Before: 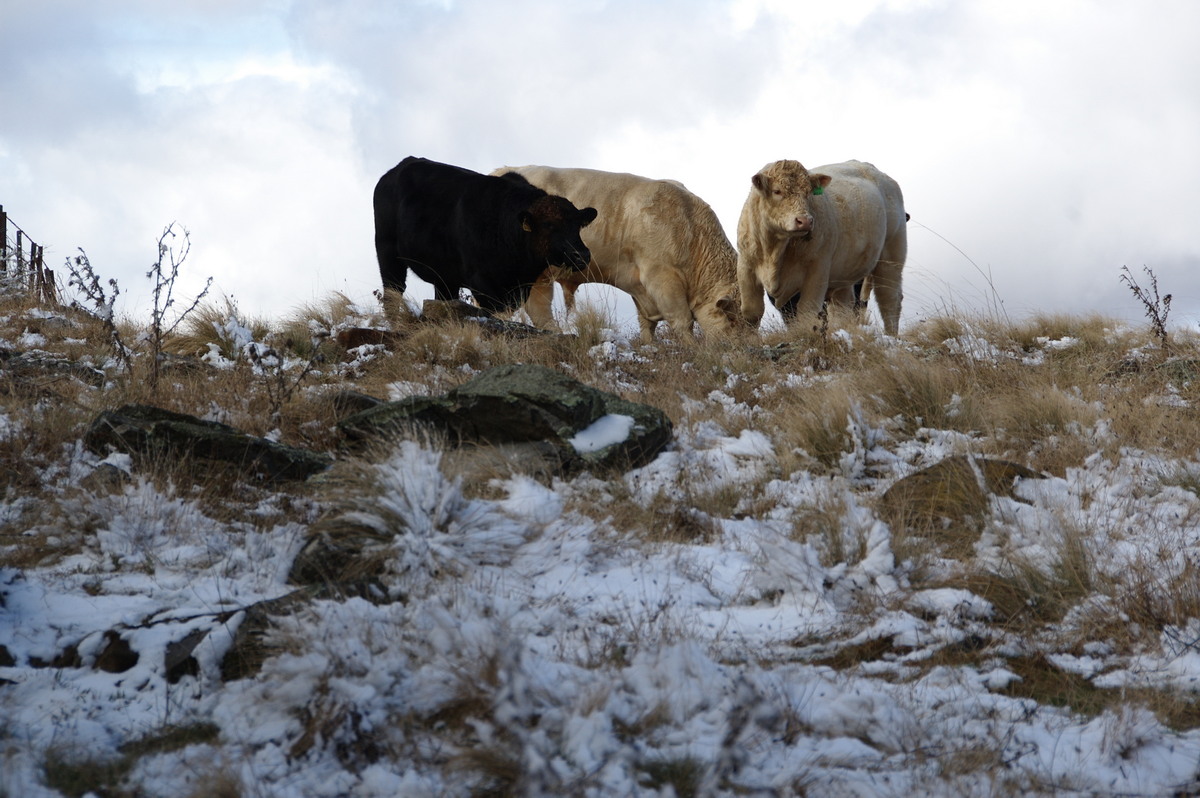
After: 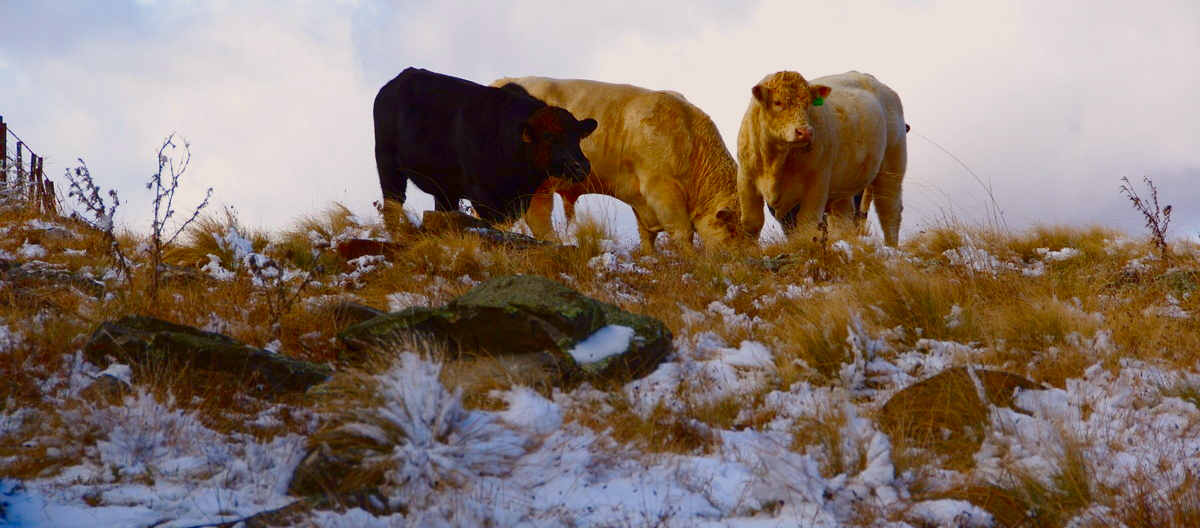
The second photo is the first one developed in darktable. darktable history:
color correction: highlights a* 3.22, highlights b* 2.15, saturation 1.2
color balance rgb: power › luminance -3.926%, power › chroma 0.561%, power › hue 38.16°, perceptual saturation grading › global saturation 36.291%, perceptual saturation grading › shadows 35.964%, perceptual brilliance grading › global brilliance 9.965%, contrast -29.699%
contrast brightness saturation: contrast 0.12, brightness -0.122, saturation 0.196
crop: top 11.167%, bottom 22.663%
